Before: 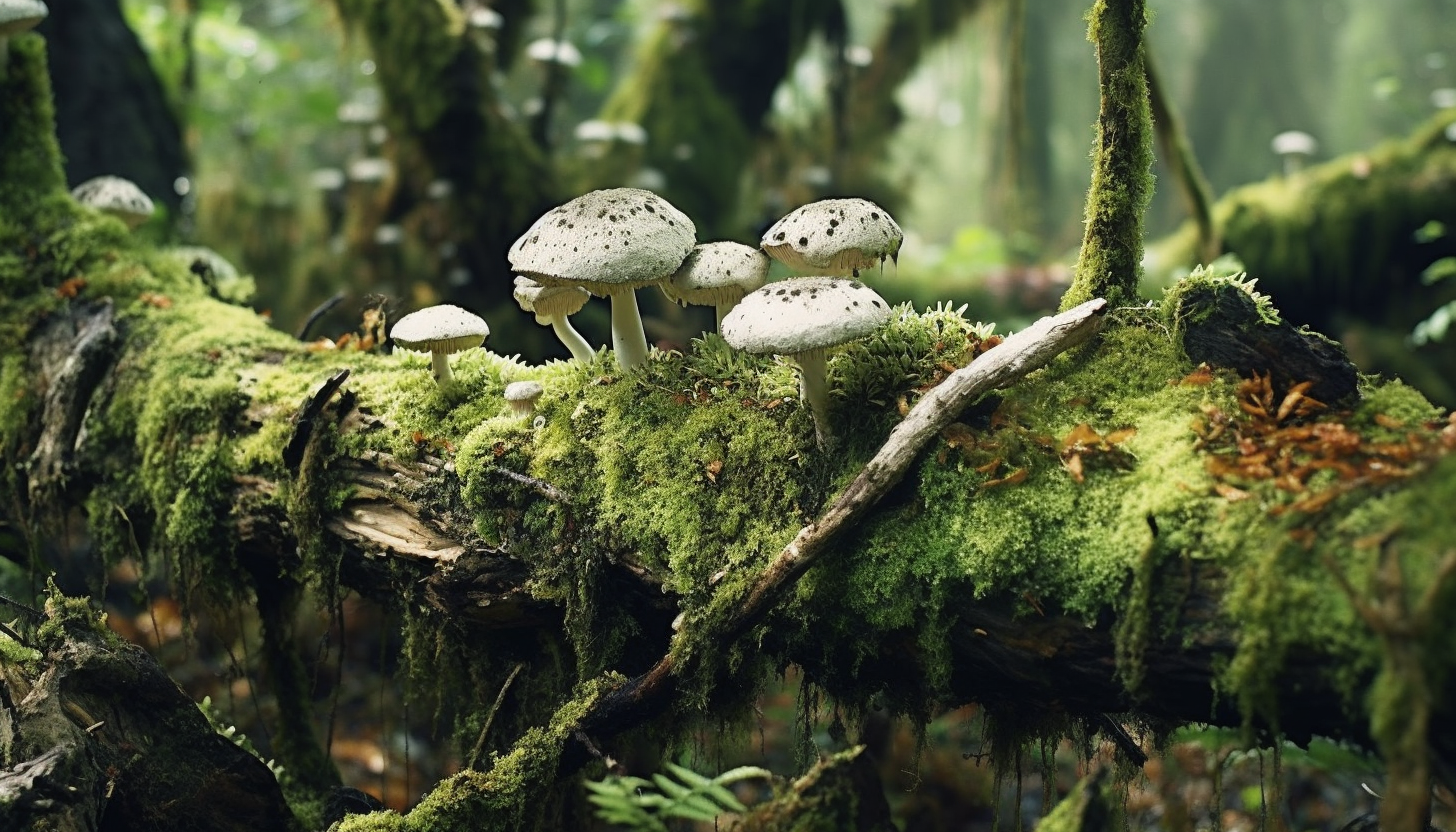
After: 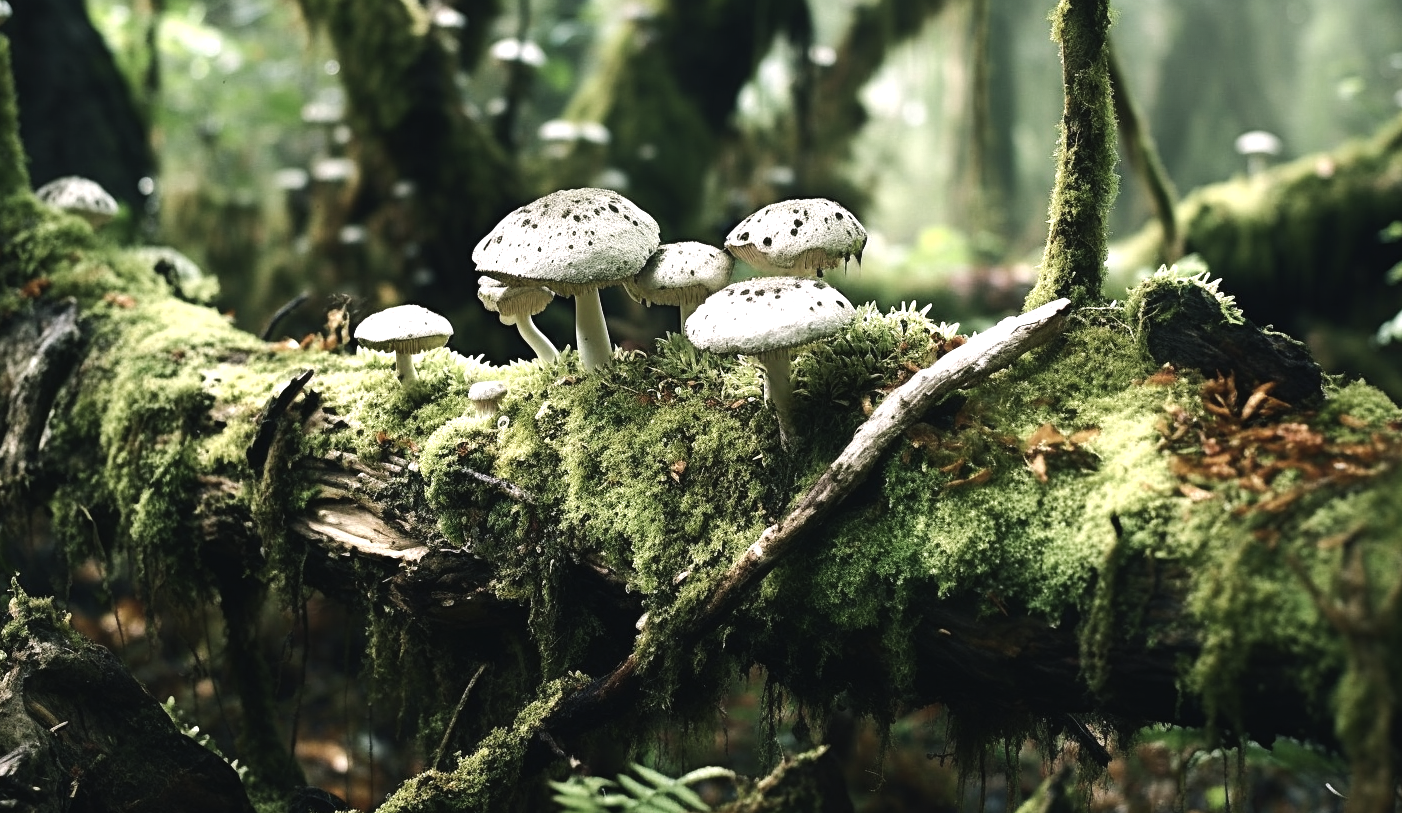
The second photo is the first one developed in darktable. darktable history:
color balance rgb: shadows lift › chroma 2%, shadows lift › hue 135.47°, highlights gain › chroma 2%, highlights gain › hue 291.01°, global offset › luminance 0.5%, perceptual saturation grading › global saturation -10.8%, perceptual saturation grading › highlights -26.83%, perceptual saturation grading › shadows 21.25%, perceptual brilliance grading › highlights 17.77%, perceptual brilliance grading › mid-tones 31.71%, perceptual brilliance grading › shadows -31.01%, global vibrance 24.91%
contrast brightness saturation: saturation -0.17
crop and rotate: left 2.536%, right 1.107%, bottom 2.246%
